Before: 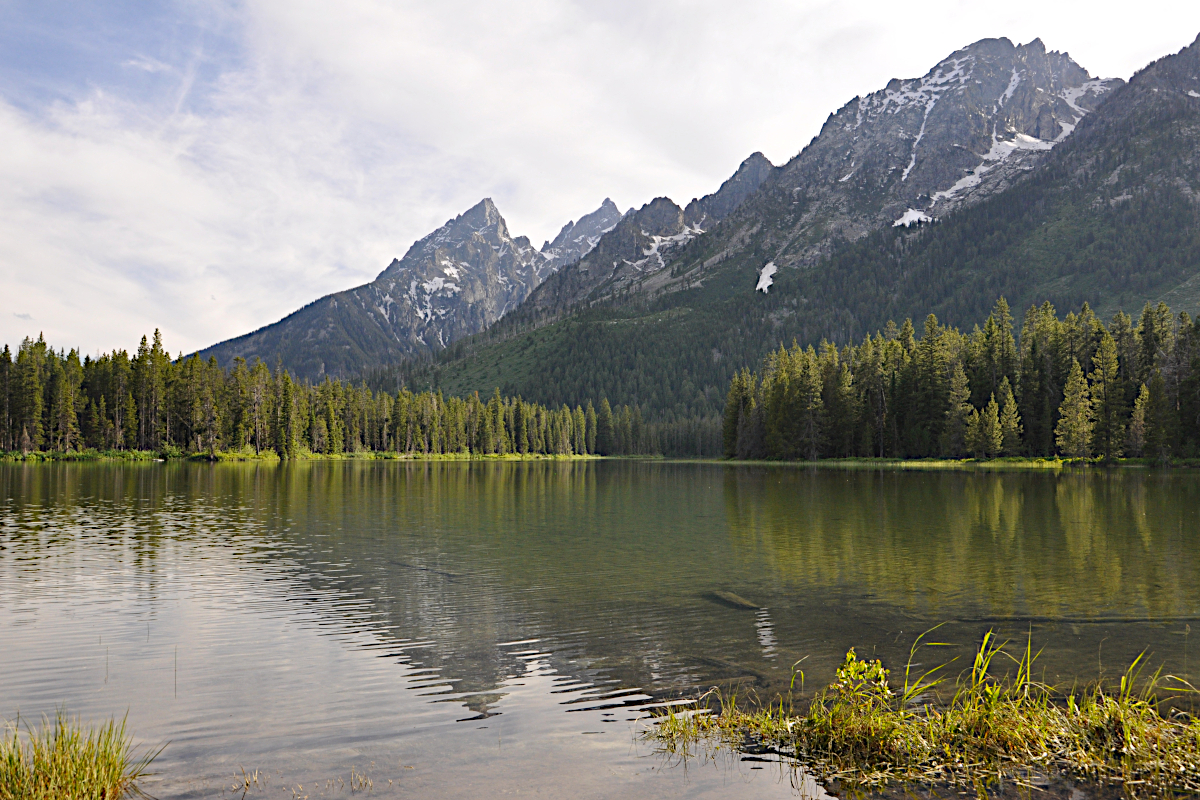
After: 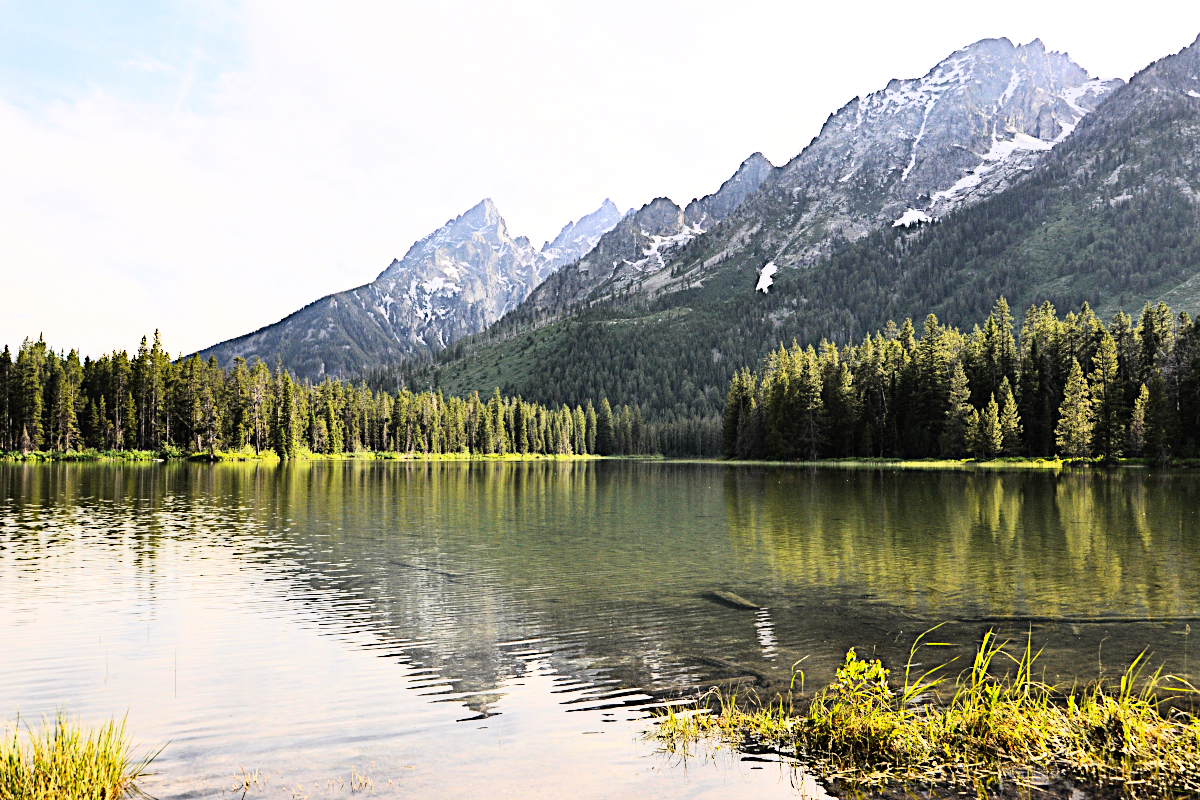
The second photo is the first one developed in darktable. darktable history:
grain: coarseness 14.57 ISO, strength 8.8%
rgb curve: curves: ch0 [(0, 0) (0.21, 0.15) (0.24, 0.21) (0.5, 0.75) (0.75, 0.96) (0.89, 0.99) (1, 1)]; ch1 [(0, 0.02) (0.21, 0.13) (0.25, 0.2) (0.5, 0.67) (0.75, 0.9) (0.89, 0.97) (1, 1)]; ch2 [(0, 0.02) (0.21, 0.13) (0.25, 0.2) (0.5, 0.67) (0.75, 0.9) (0.89, 0.97) (1, 1)], compensate middle gray true
